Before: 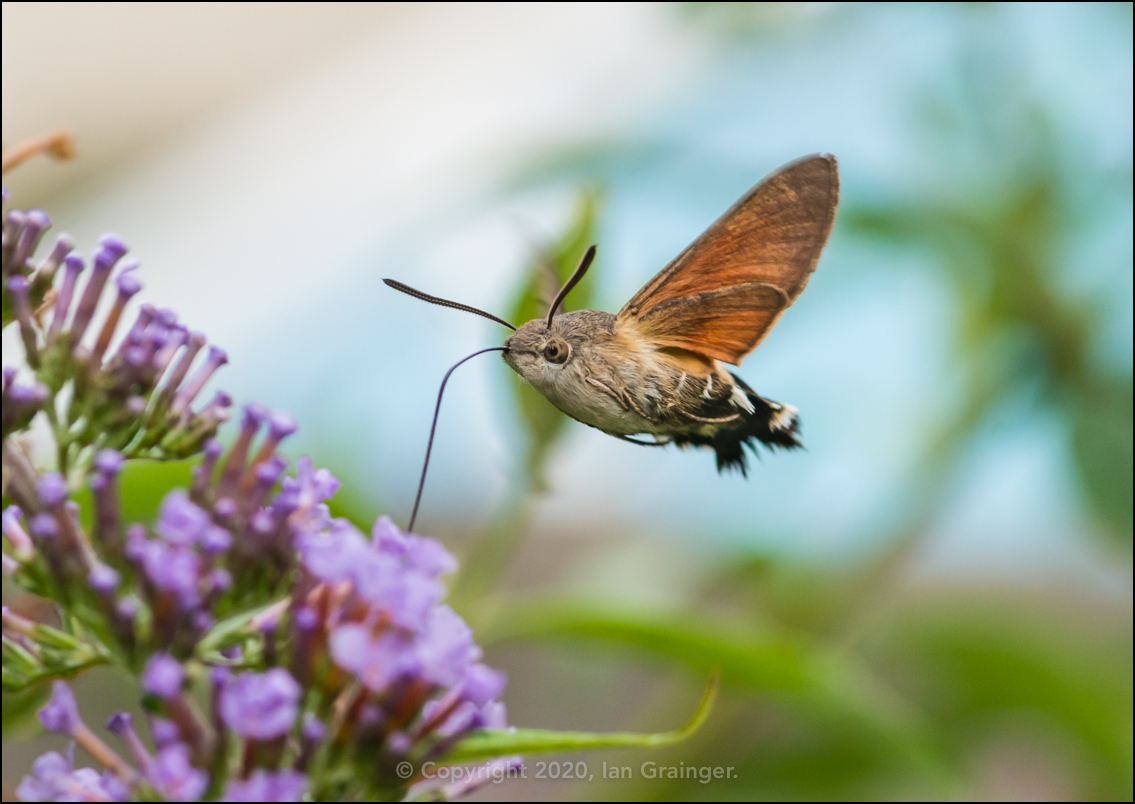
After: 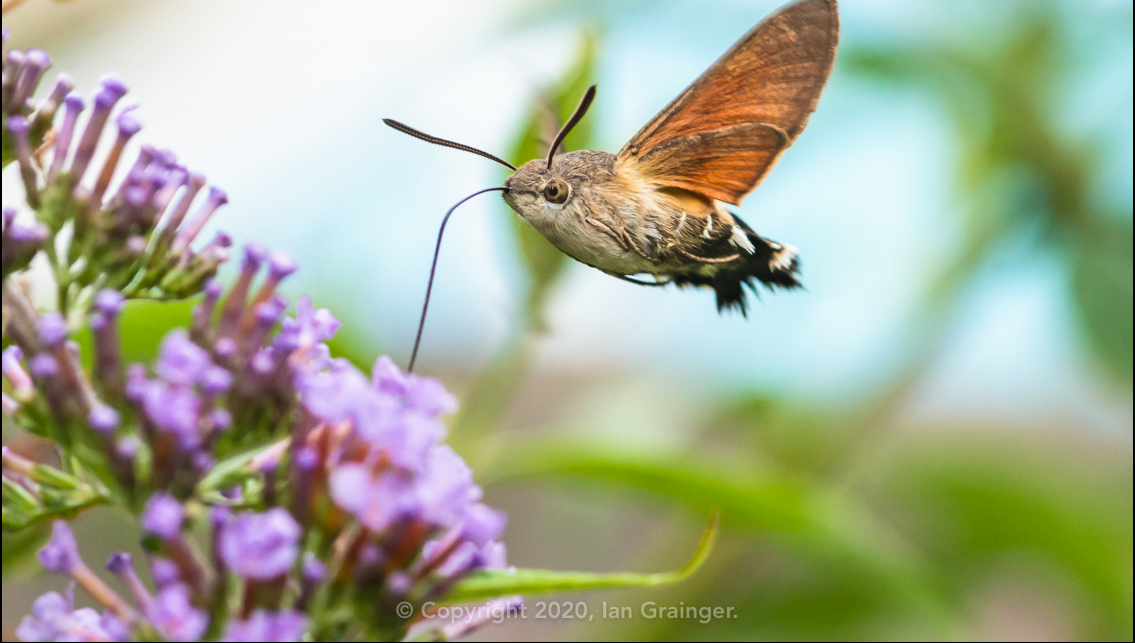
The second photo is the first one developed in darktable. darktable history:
base curve: curves: ch0 [(0, 0) (0.688, 0.865) (1, 1)], preserve colors none
crop and rotate: top 19.998%
